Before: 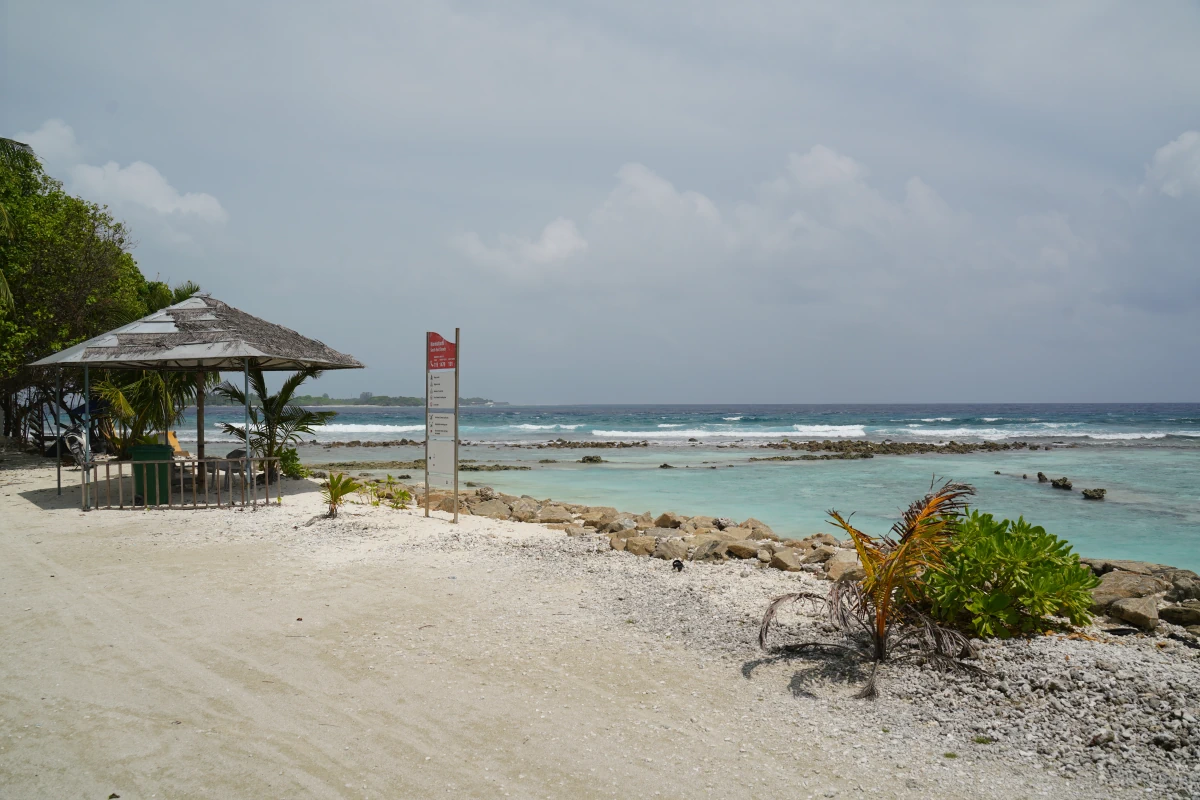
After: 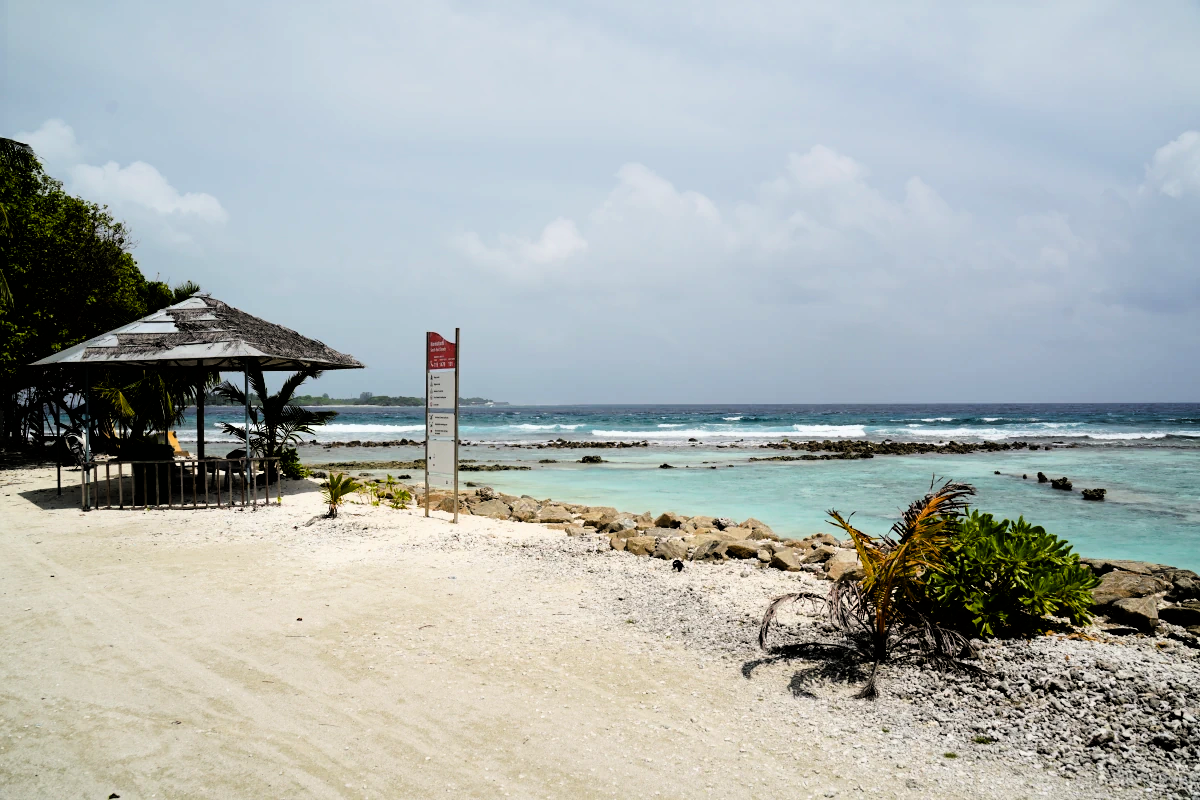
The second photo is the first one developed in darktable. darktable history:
color balance rgb: perceptual saturation grading › global saturation 20%, global vibrance 20%
filmic rgb: black relative exposure -3.75 EV, white relative exposure 2.4 EV, dynamic range scaling -50%, hardness 3.42, latitude 30%, contrast 1.8
